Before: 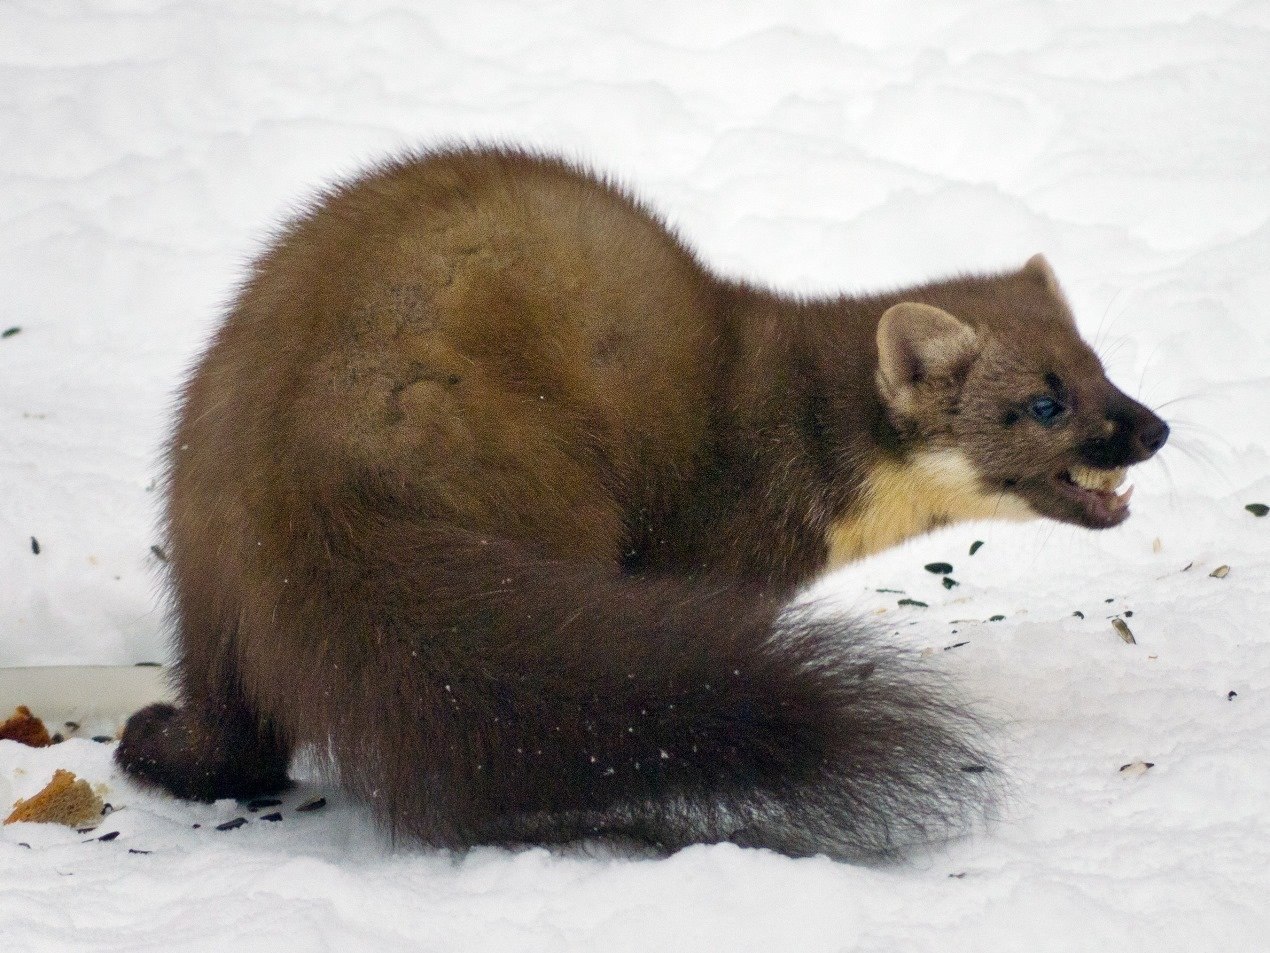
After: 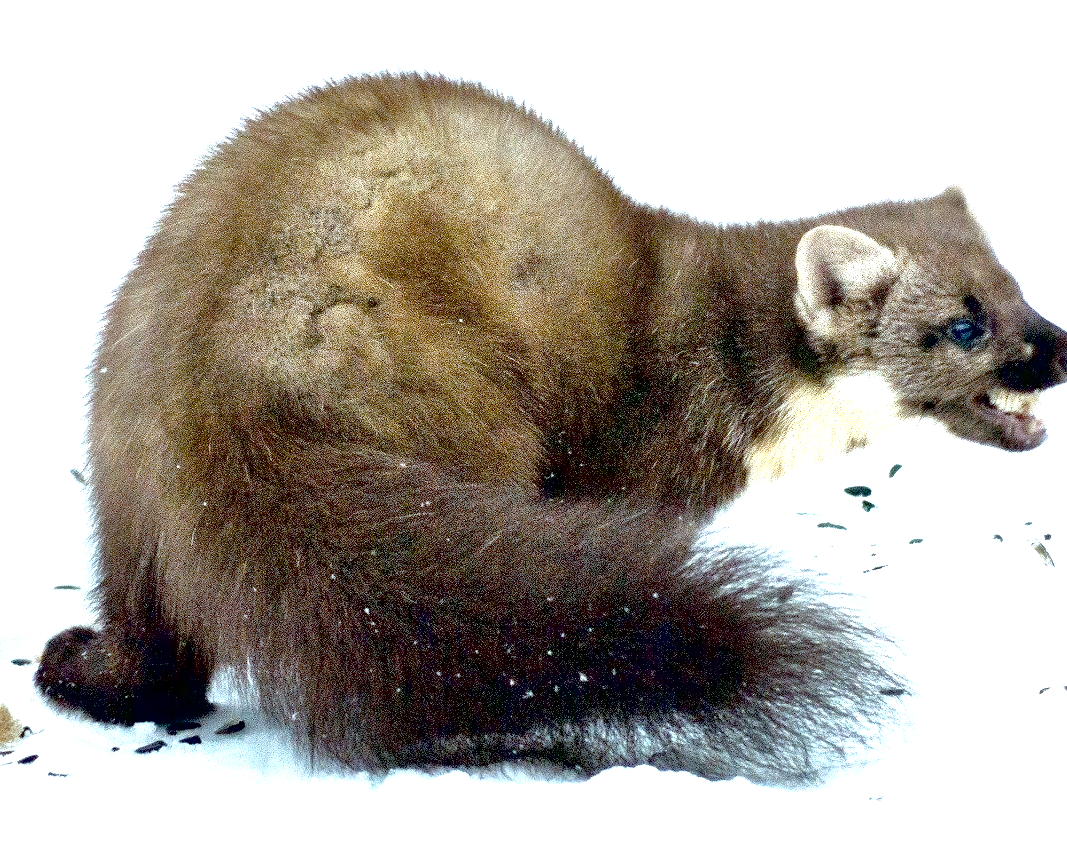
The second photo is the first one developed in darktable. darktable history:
crop: left 6.382%, top 8.104%, right 9.528%, bottom 3.569%
exposure: black level correction 0.015, exposure 1.777 EV, compensate highlight preservation false
color correction: highlights a* -13.31, highlights b* -17.92, saturation 0.698
local contrast: mode bilateral grid, contrast 26, coarseness 60, detail 152%, midtone range 0.2
